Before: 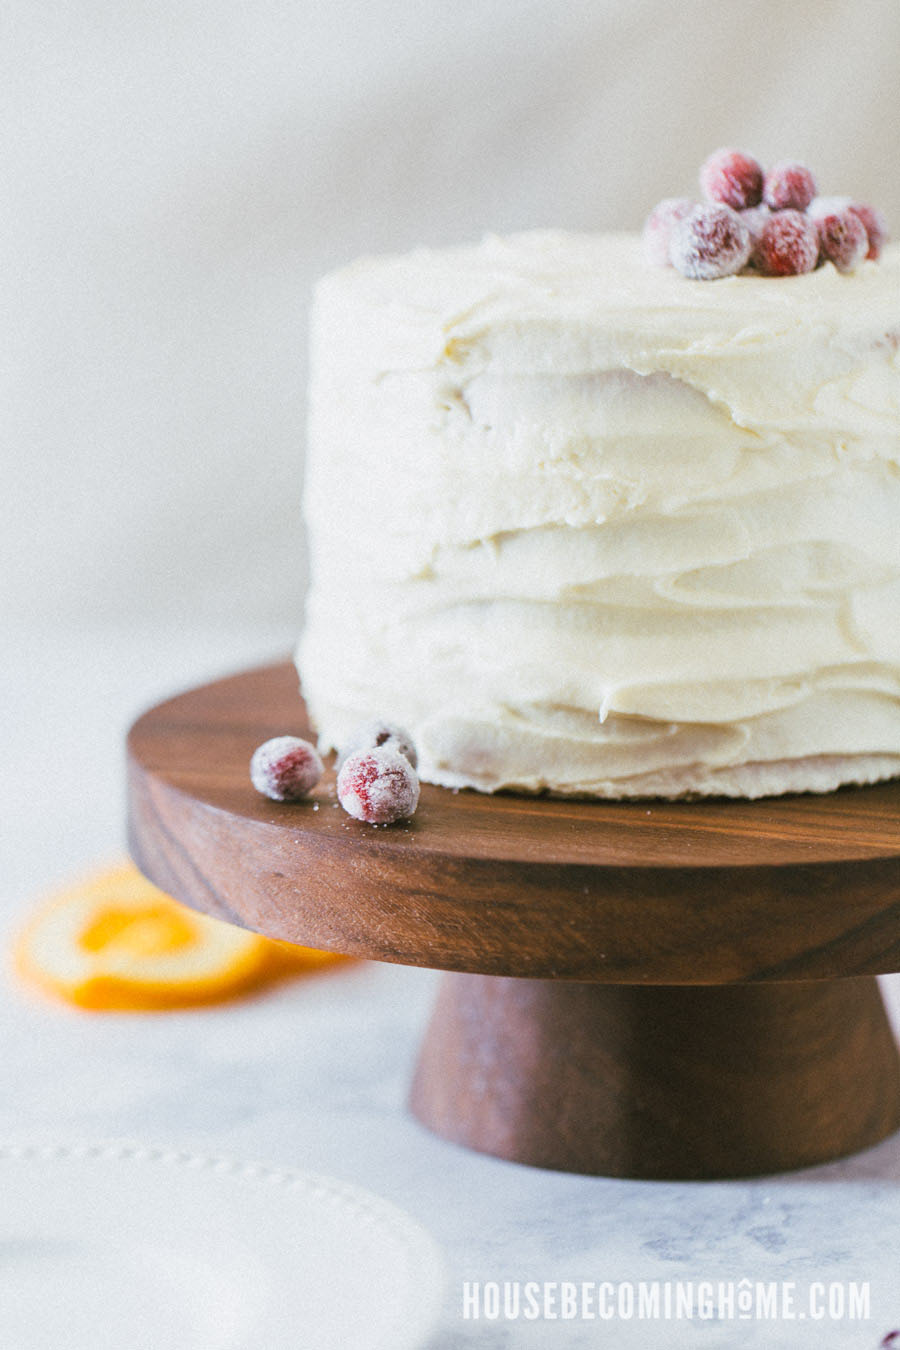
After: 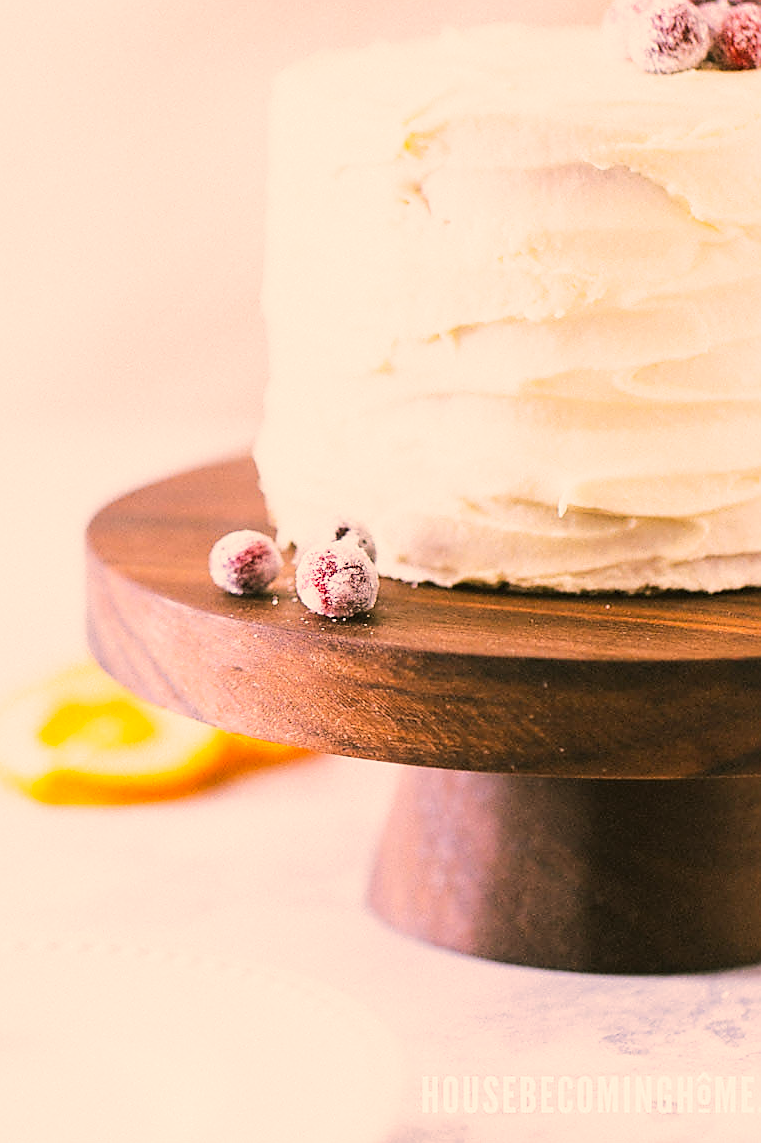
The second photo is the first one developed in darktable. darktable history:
crop and rotate: left 4.63%, top 15.305%, right 10.706%
base curve: curves: ch0 [(0, 0) (0.579, 0.807) (1, 1)], preserve colors none
color correction: highlights a* 17.73, highlights b* 19.16
tone curve: curves: ch0 [(0, 0) (0.003, 0.012) (0.011, 0.014) (0.025, 0.02) (0.044, 0.034) (0.069, 0.047) (0.1, 0.063) (0.136, 0.086) (0.177, 0.131) (0.224, 0.183) (0.277, 0.243) (0.335, 0.317) (0.399, 0.403) (0.468, 0.488) (0.543, 0.573) (0.623, 0.649) (0.709, 0.718) (0.801, 0.795) (0.898, 0.872) (1, 1)]
sharpen: radius 1.352, amount 1.237, threshold 0.663
